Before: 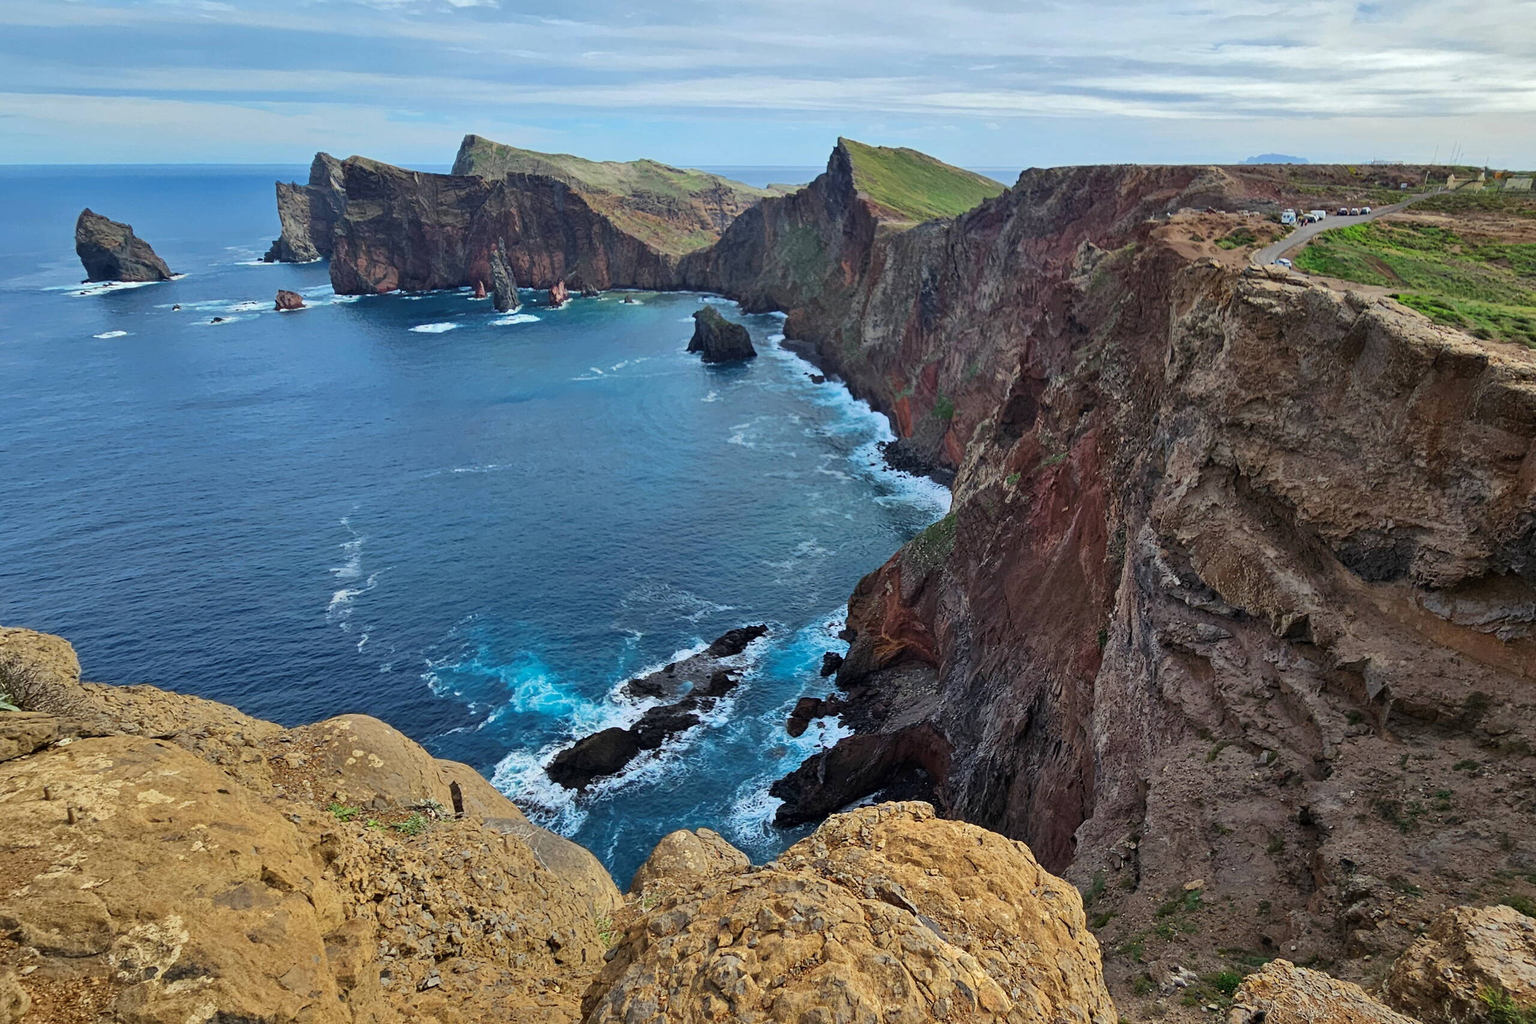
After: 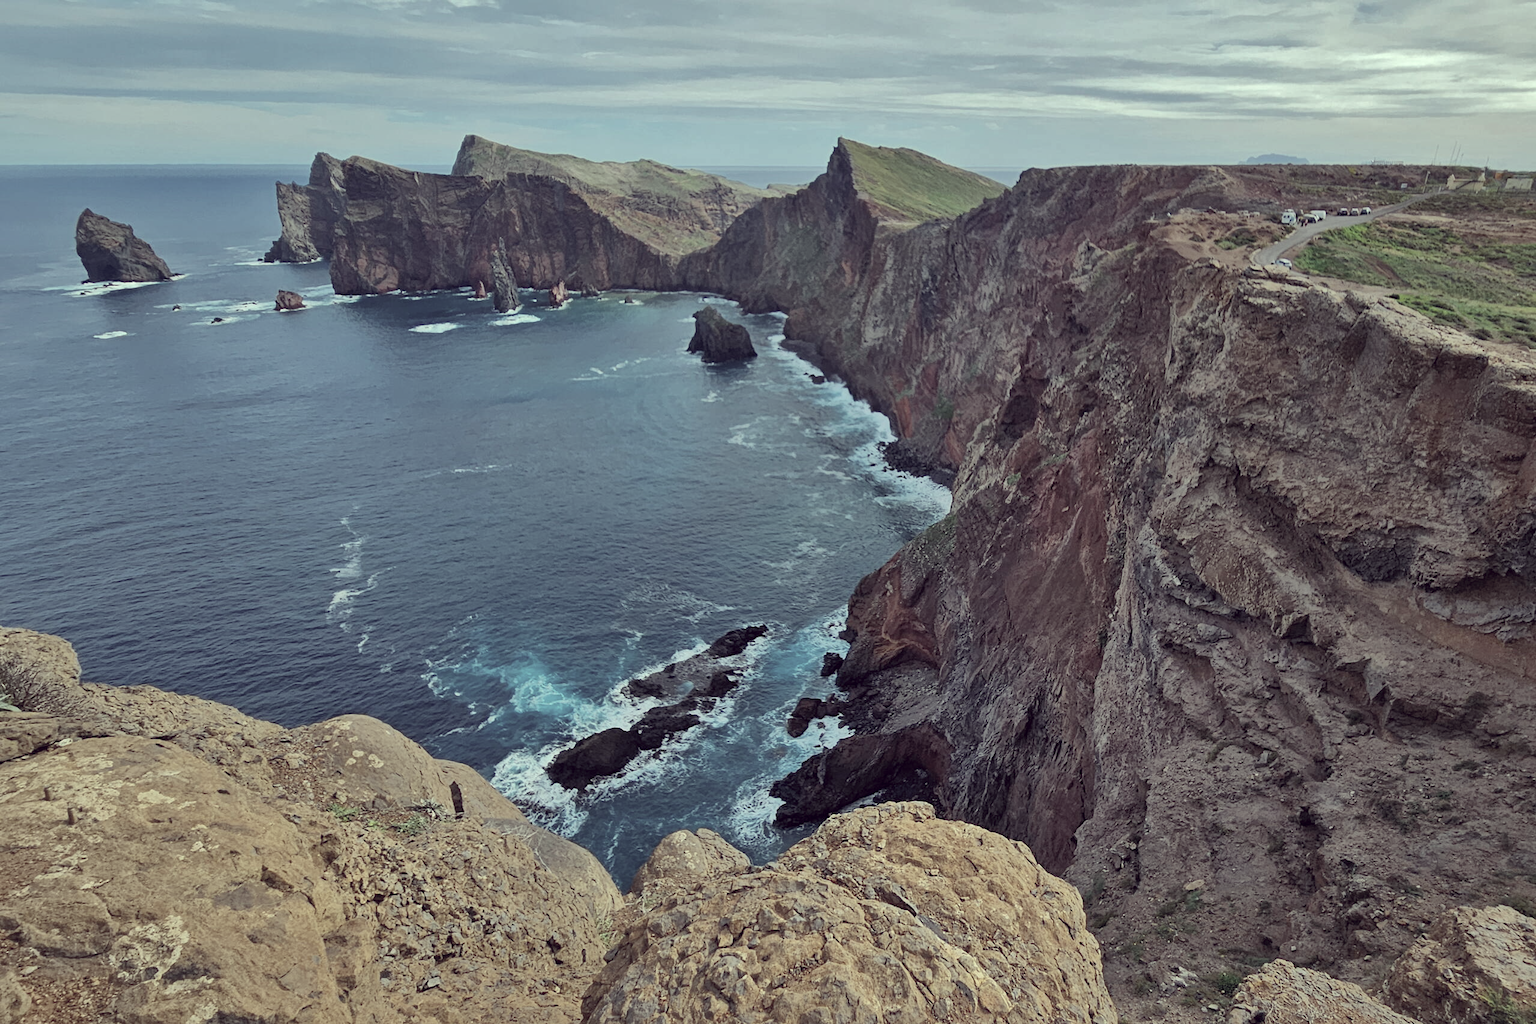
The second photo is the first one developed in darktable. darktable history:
shadows and highlights: on, module defaults
color correction: highlights a* -20.32, highlights b* 20.61, shadows a* 19.28, shadows b* -20.28, saturation 0.392
